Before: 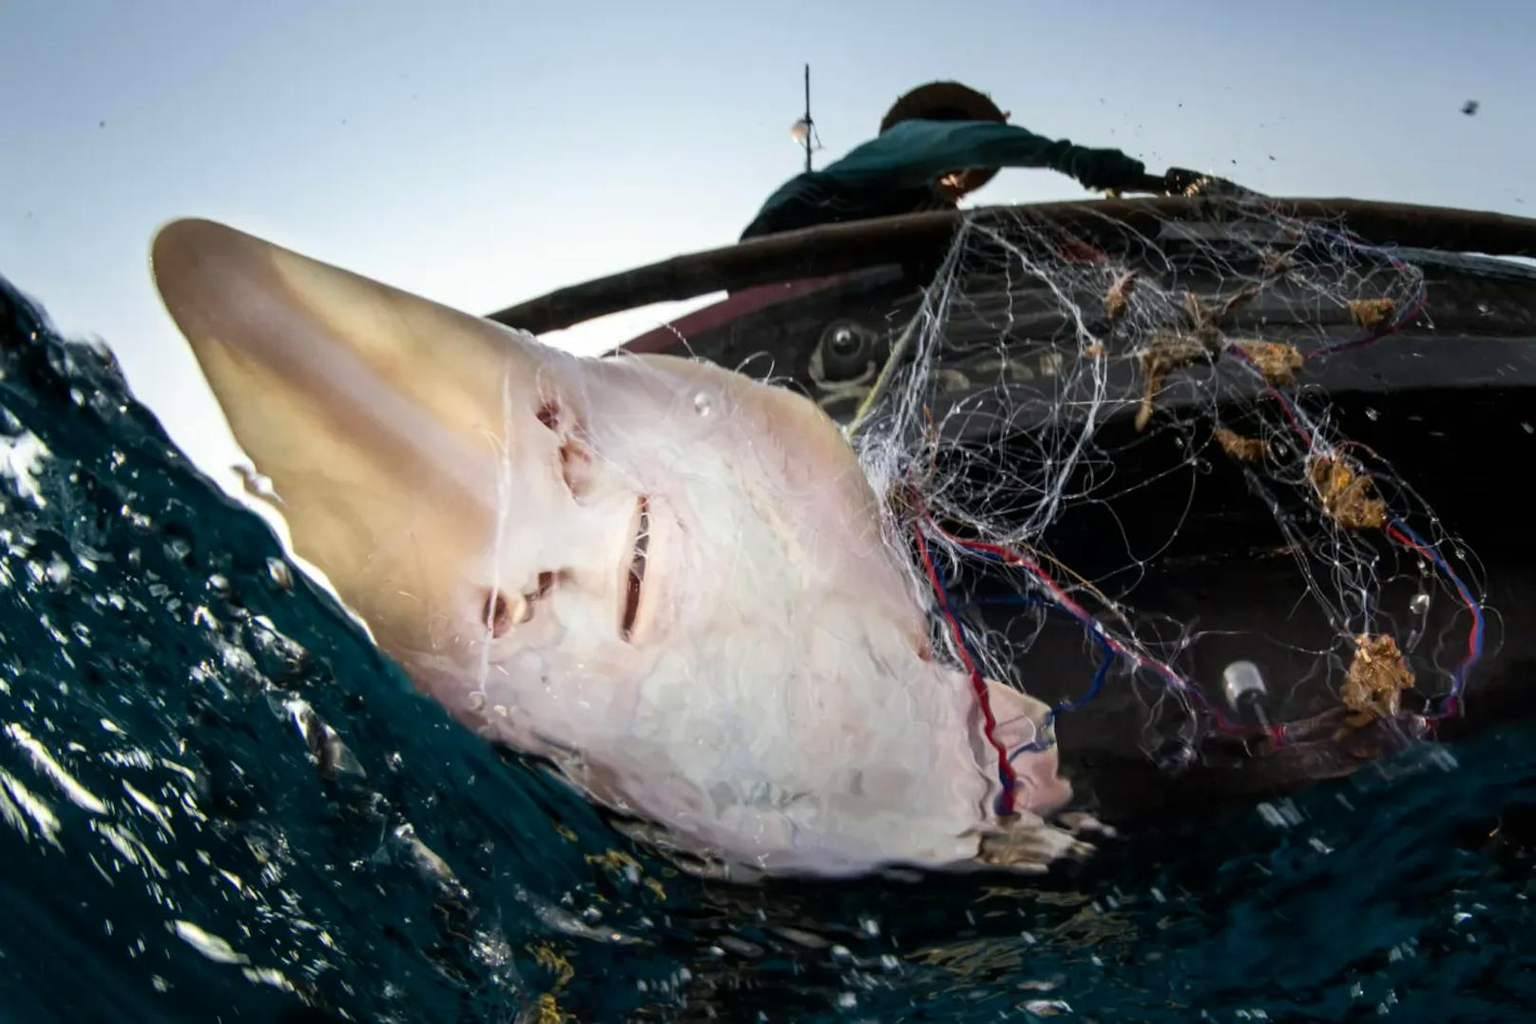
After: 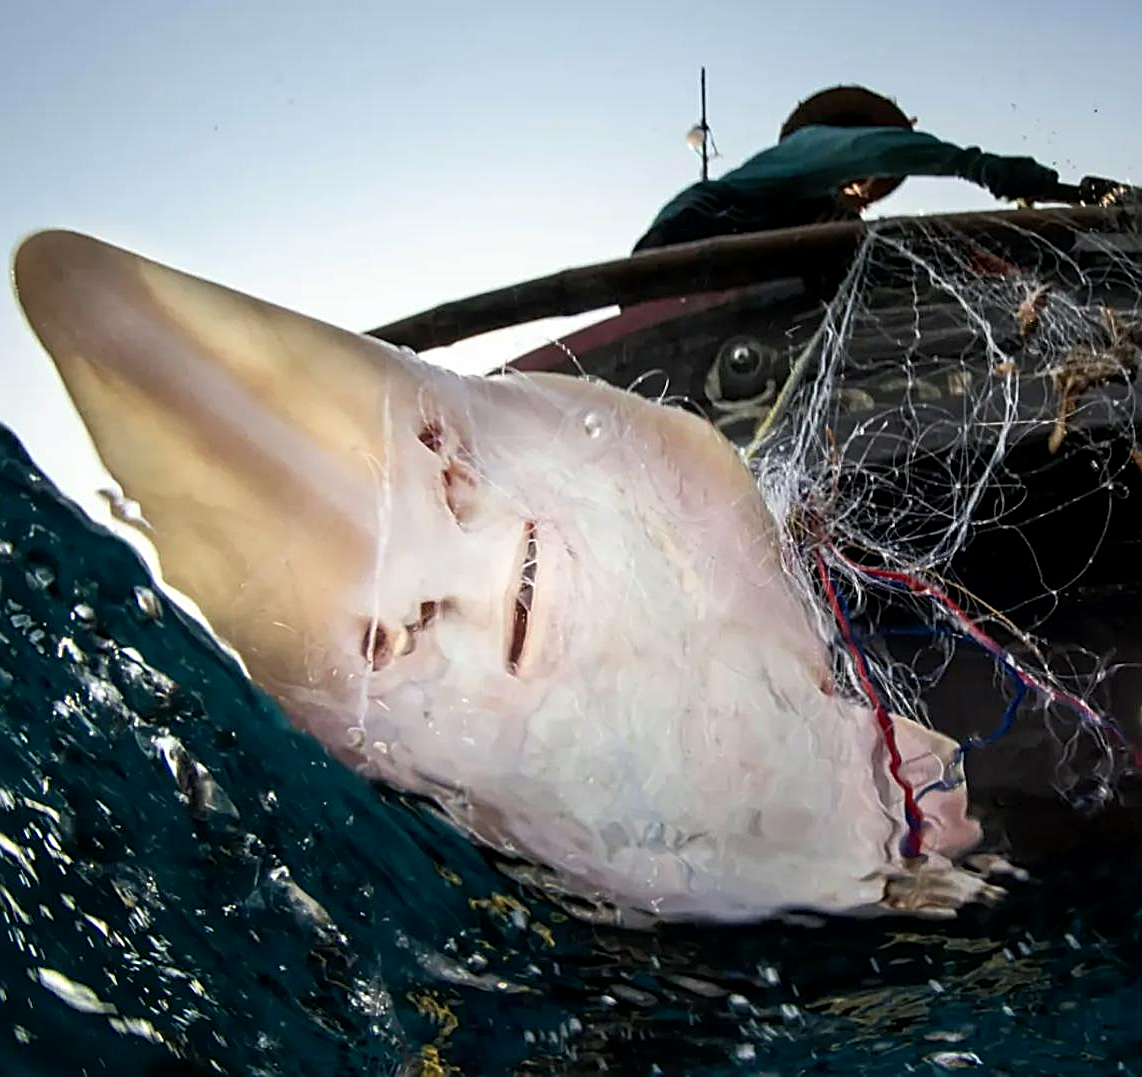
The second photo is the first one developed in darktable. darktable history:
crop and rotate: left 9.06%, right 20.237%
exposure: black level correction 0.001, compensate highlight preservation false
sharpen: amount 0.912
